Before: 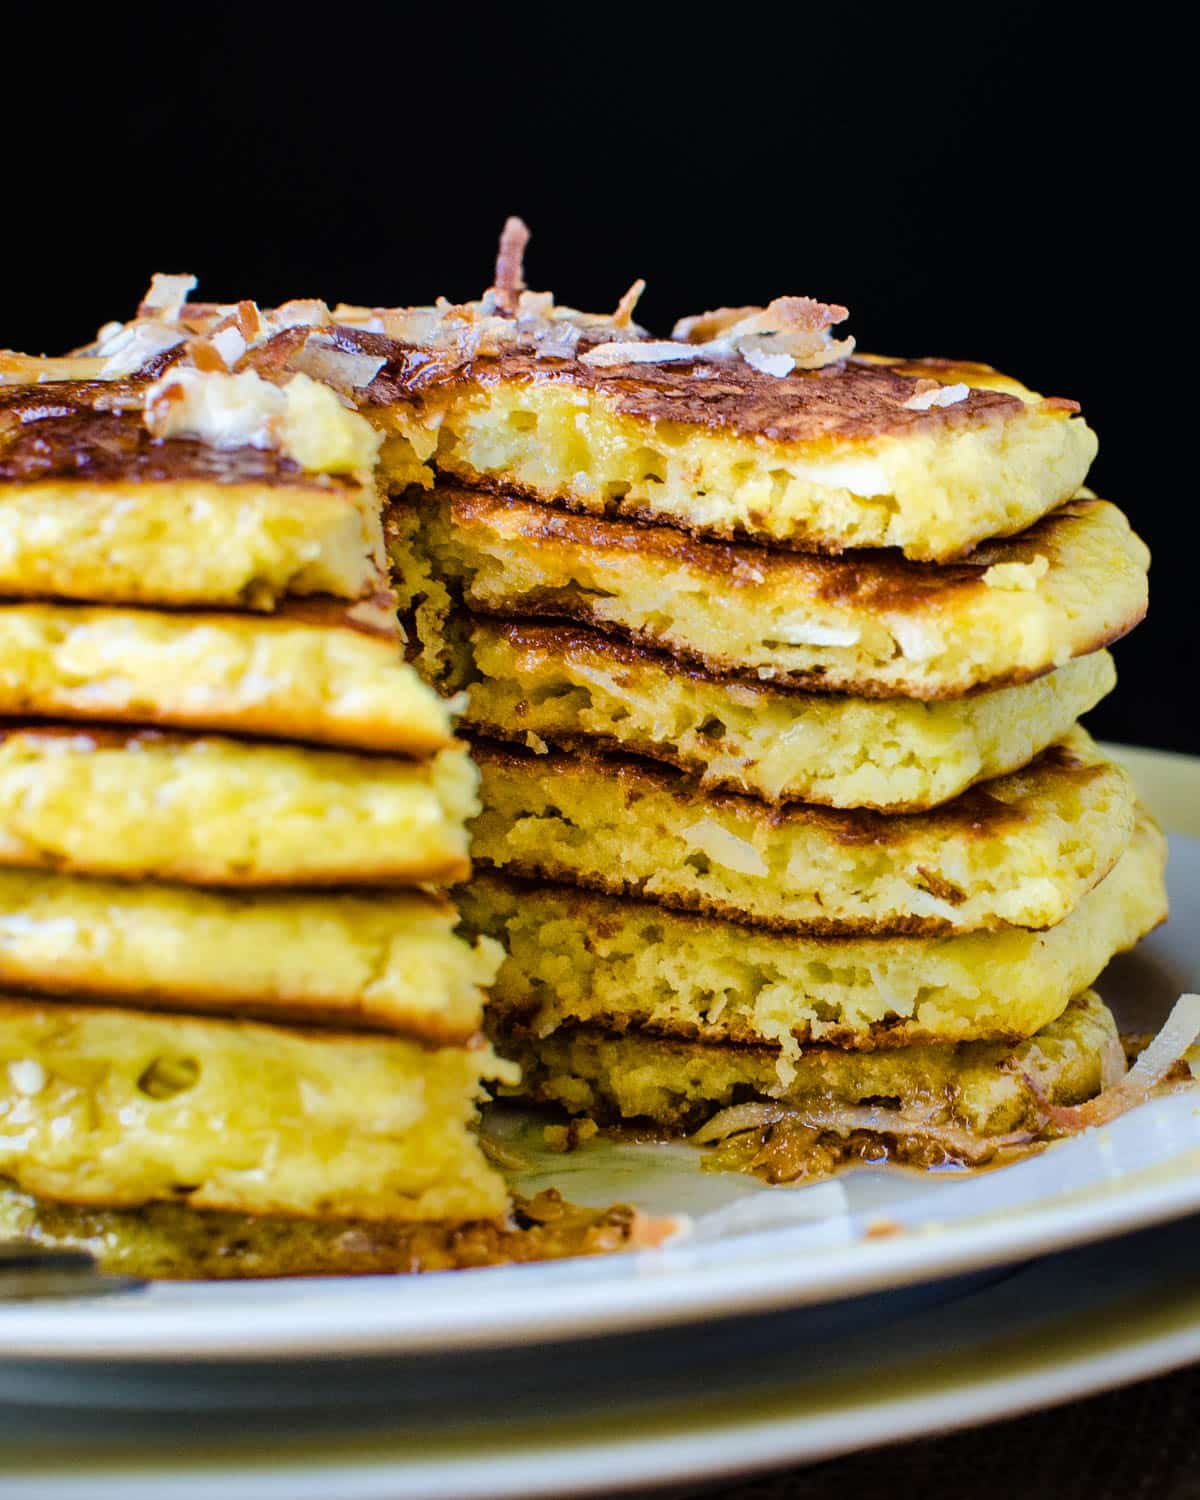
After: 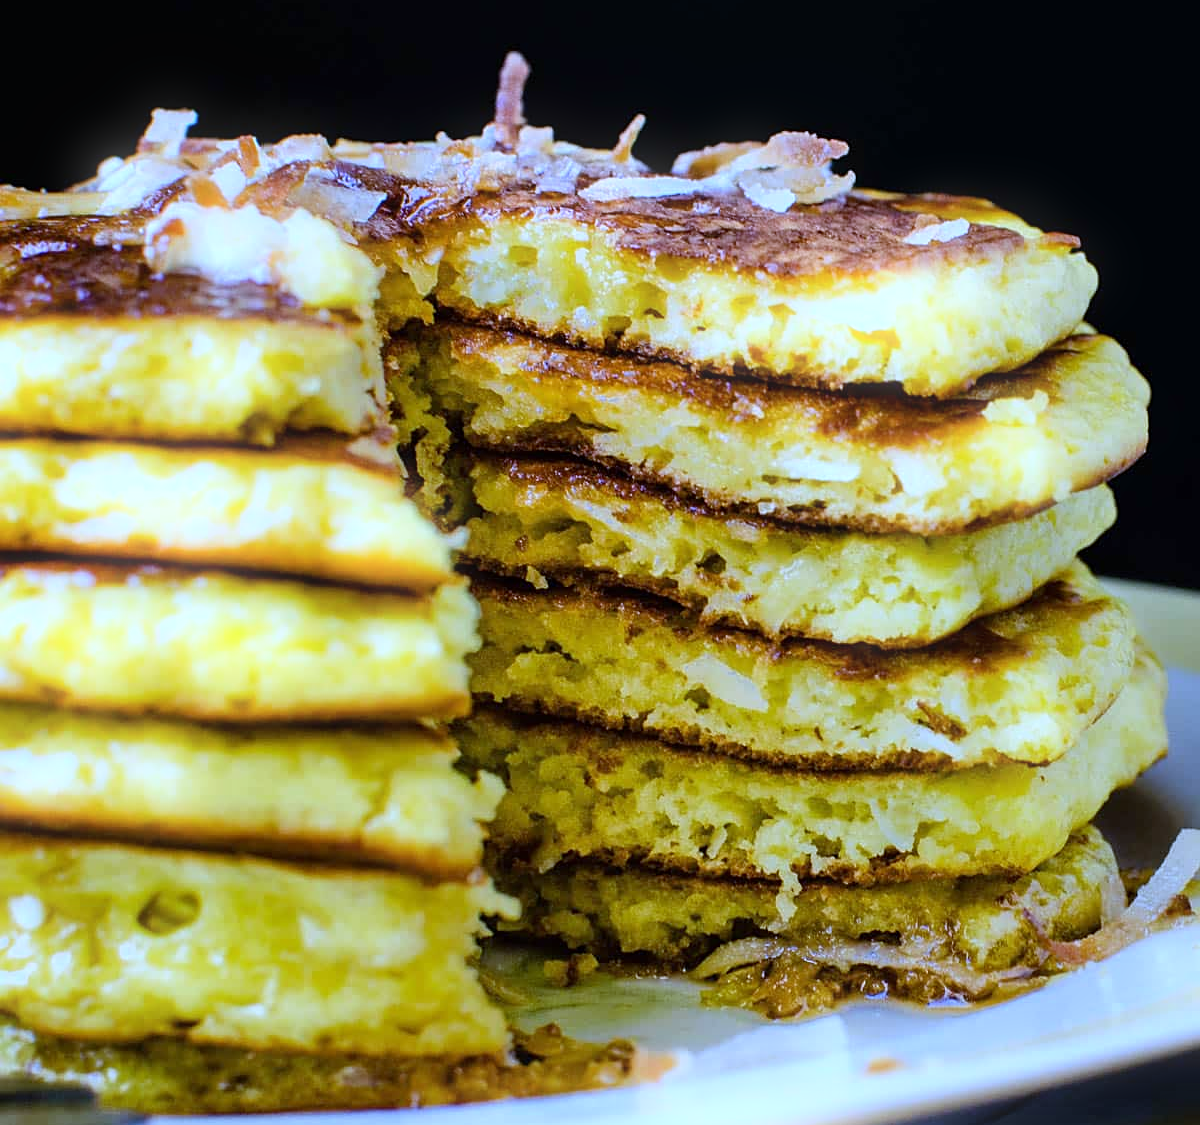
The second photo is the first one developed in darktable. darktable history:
crop: top 11.038%, bottom 13.962%
sharpen: amount 0.2
white balance: red 0.871, blue 1.249
bloom: size 5%, threshold 95%, strength 15%
